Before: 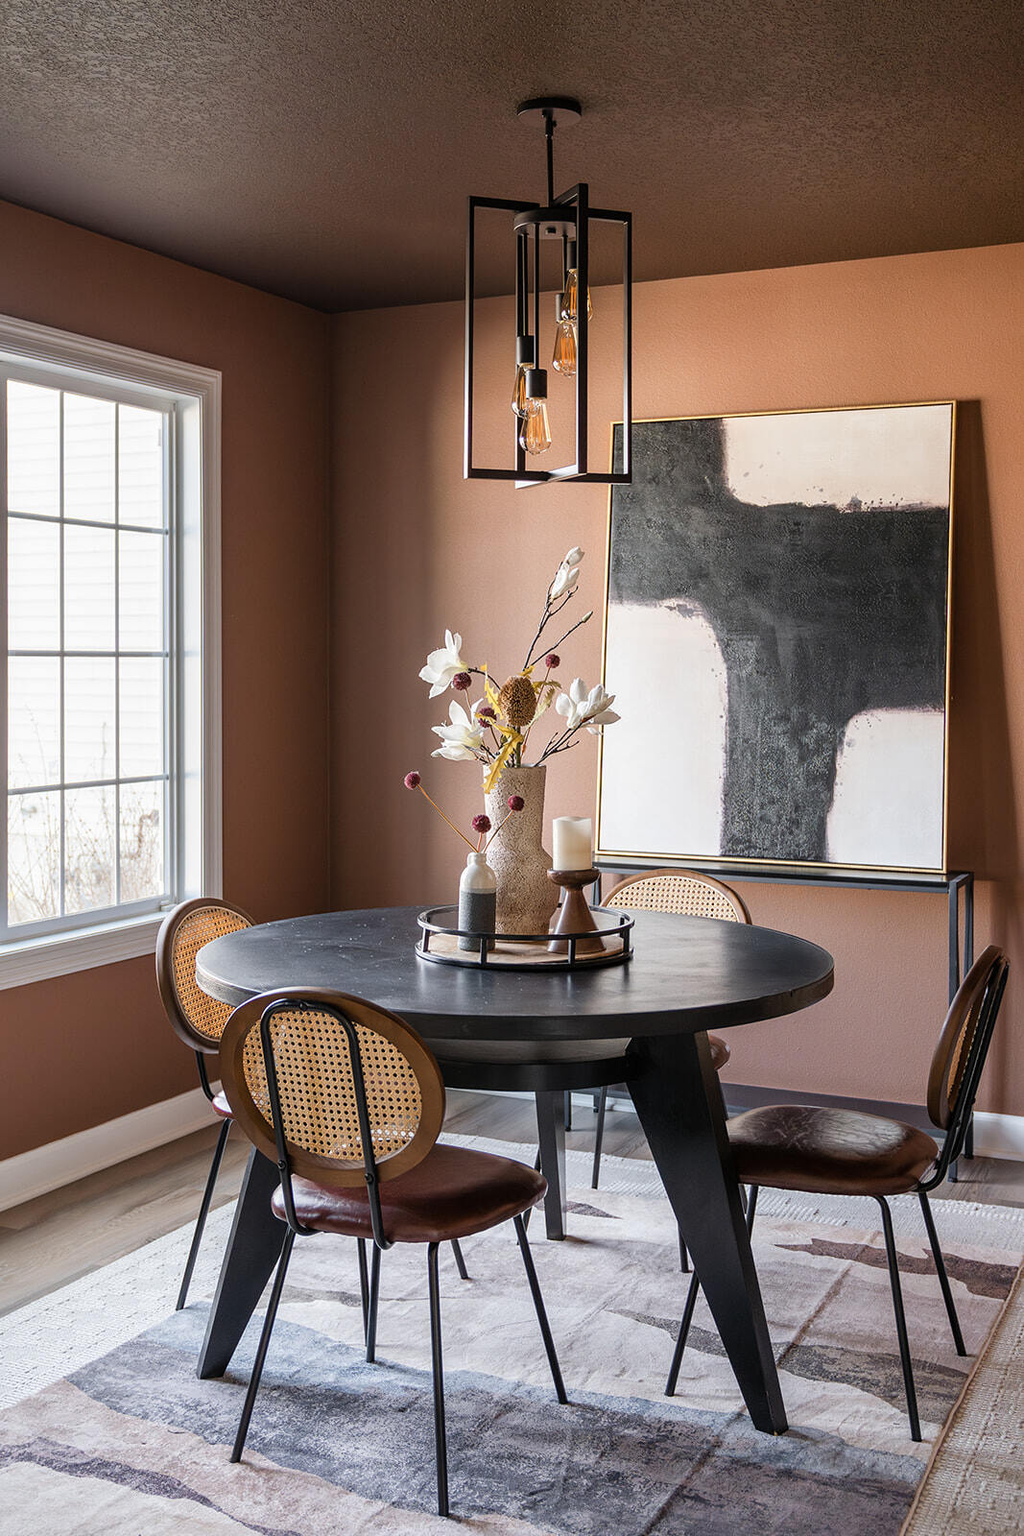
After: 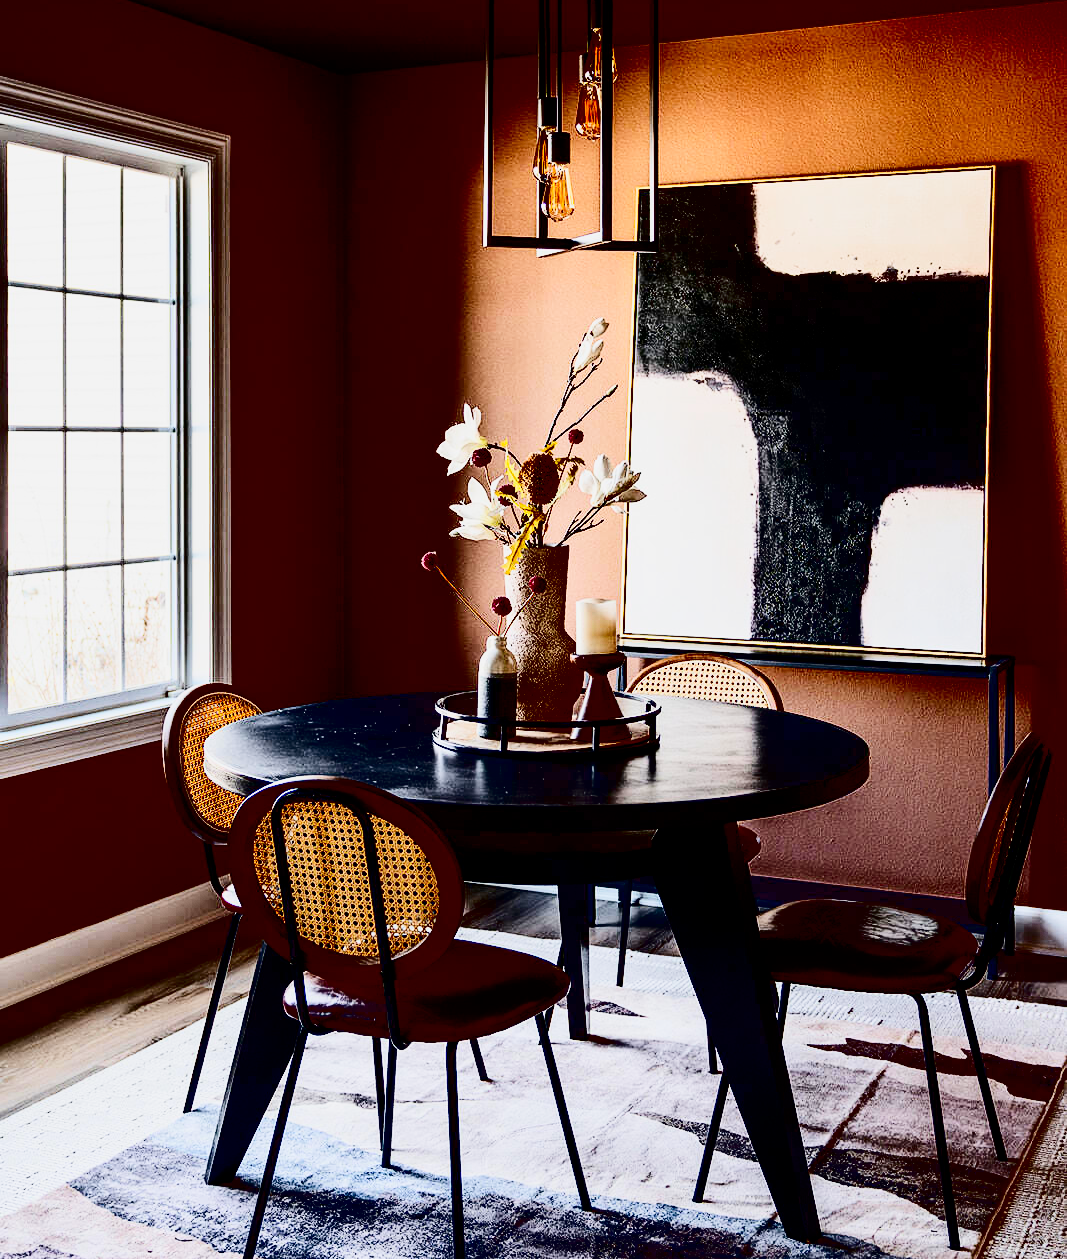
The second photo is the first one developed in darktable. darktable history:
crop and rotate: top 15.774%, bottom 5.506%
fill light: on, module defaults
sigmoid: contrast 1.6, skew -0.2, preserve hue 0%, red attenuation 0.1, red rotation 0.035, green attenuation 0.1, green rotation -0.017, blue attenuation 0.15, blue rotation -0.052, base primaries Rec2020
contrast brightness saturation: contrast 0.77, brightness -1, saturation 1
